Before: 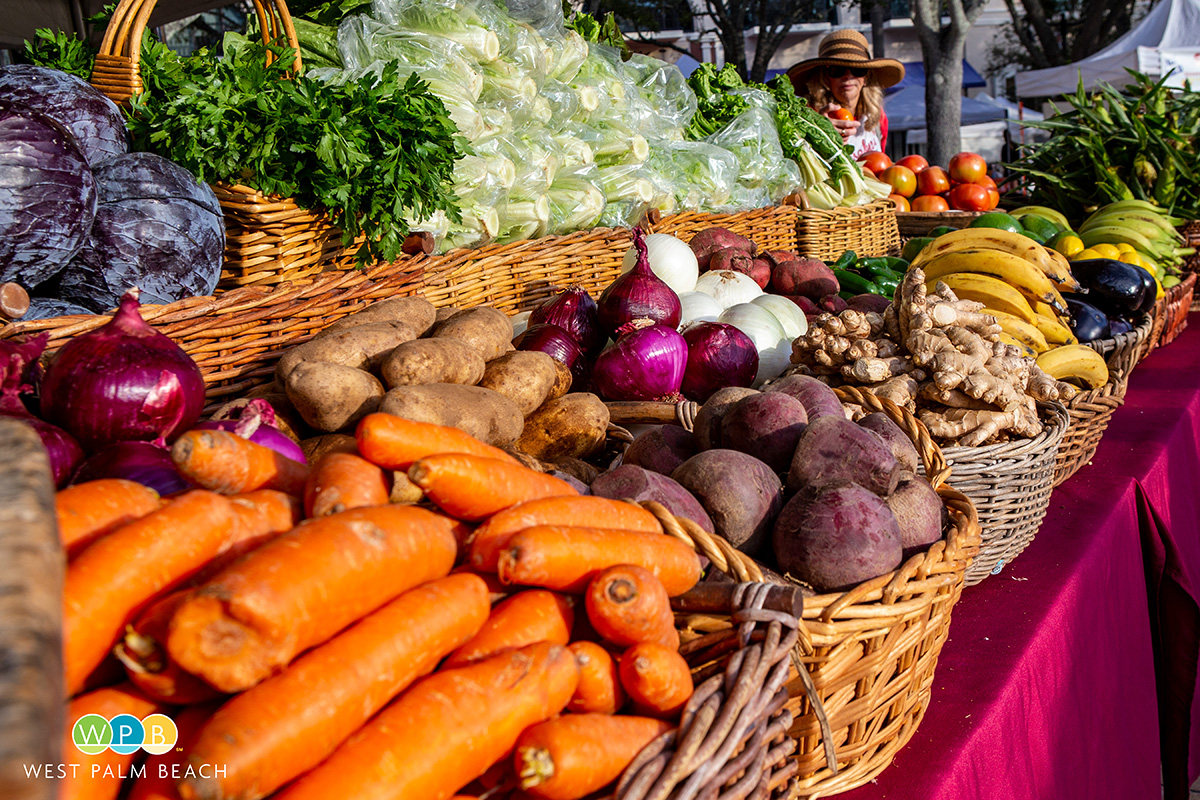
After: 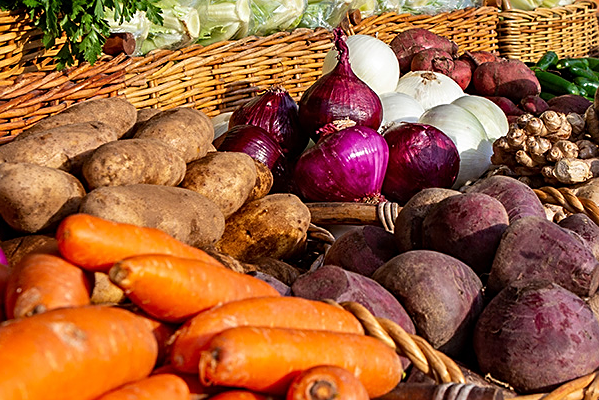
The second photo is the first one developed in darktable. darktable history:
sharpen: on, module defaults
crop: left 25%, top 25%, right 25%, bottom 25%
